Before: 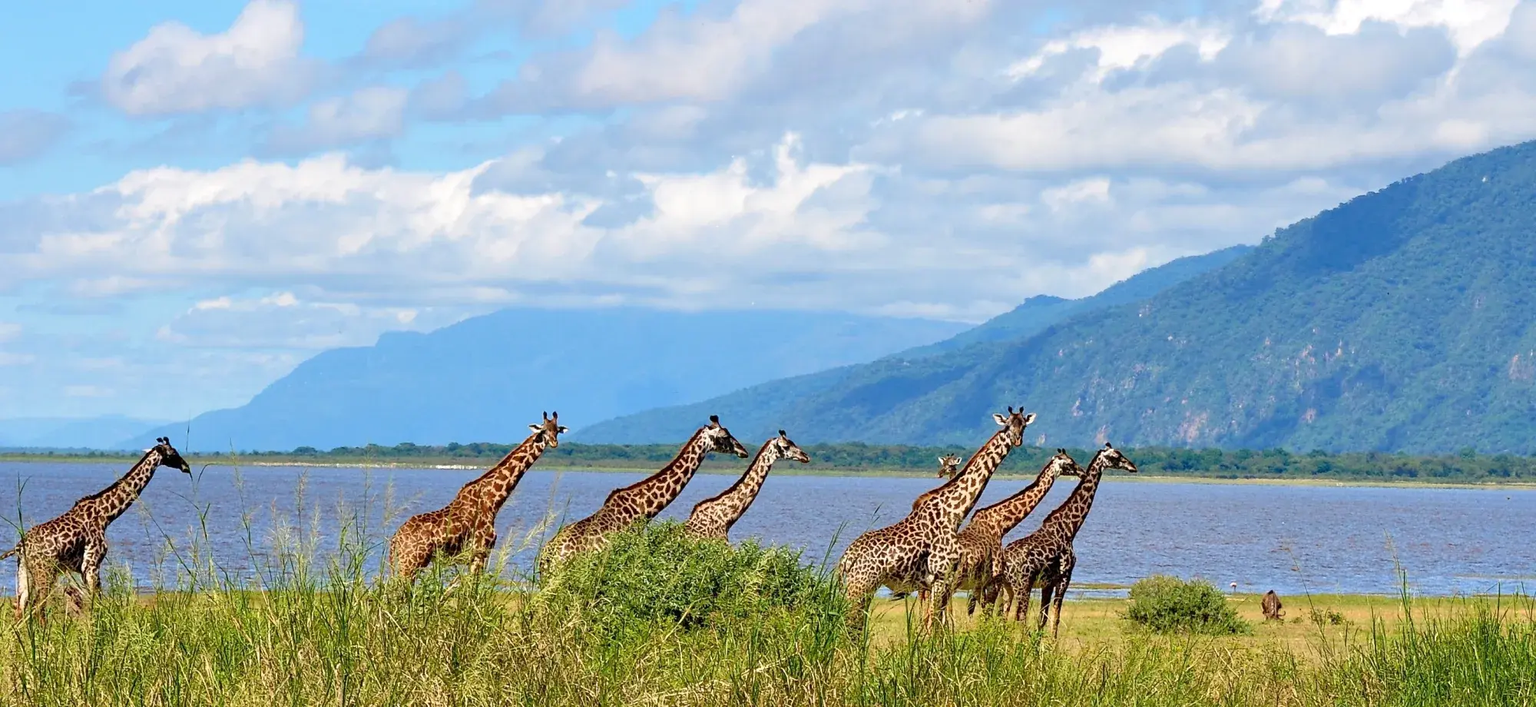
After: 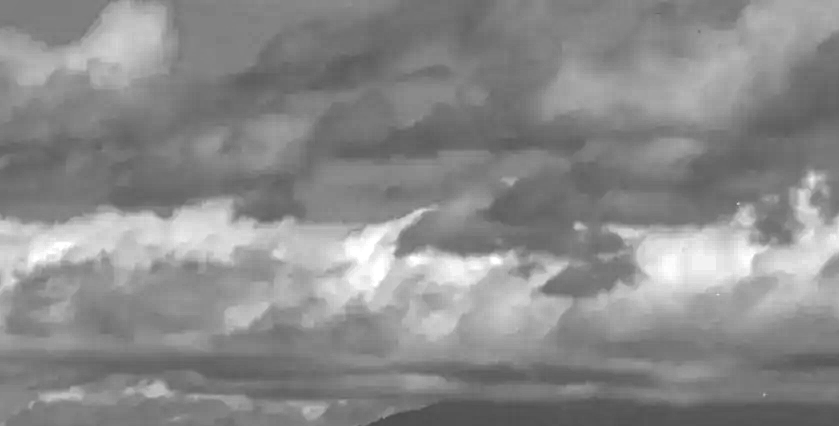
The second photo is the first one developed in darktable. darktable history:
contrast brightness saturation: contrast 0.02, brightness -1, saturation -1
crop and rotate: left 10.817%, top 0.062%, right 47.194%, bottom 53.626%
shadows and highlights: on, module defaults
local contrast: detail 130%
